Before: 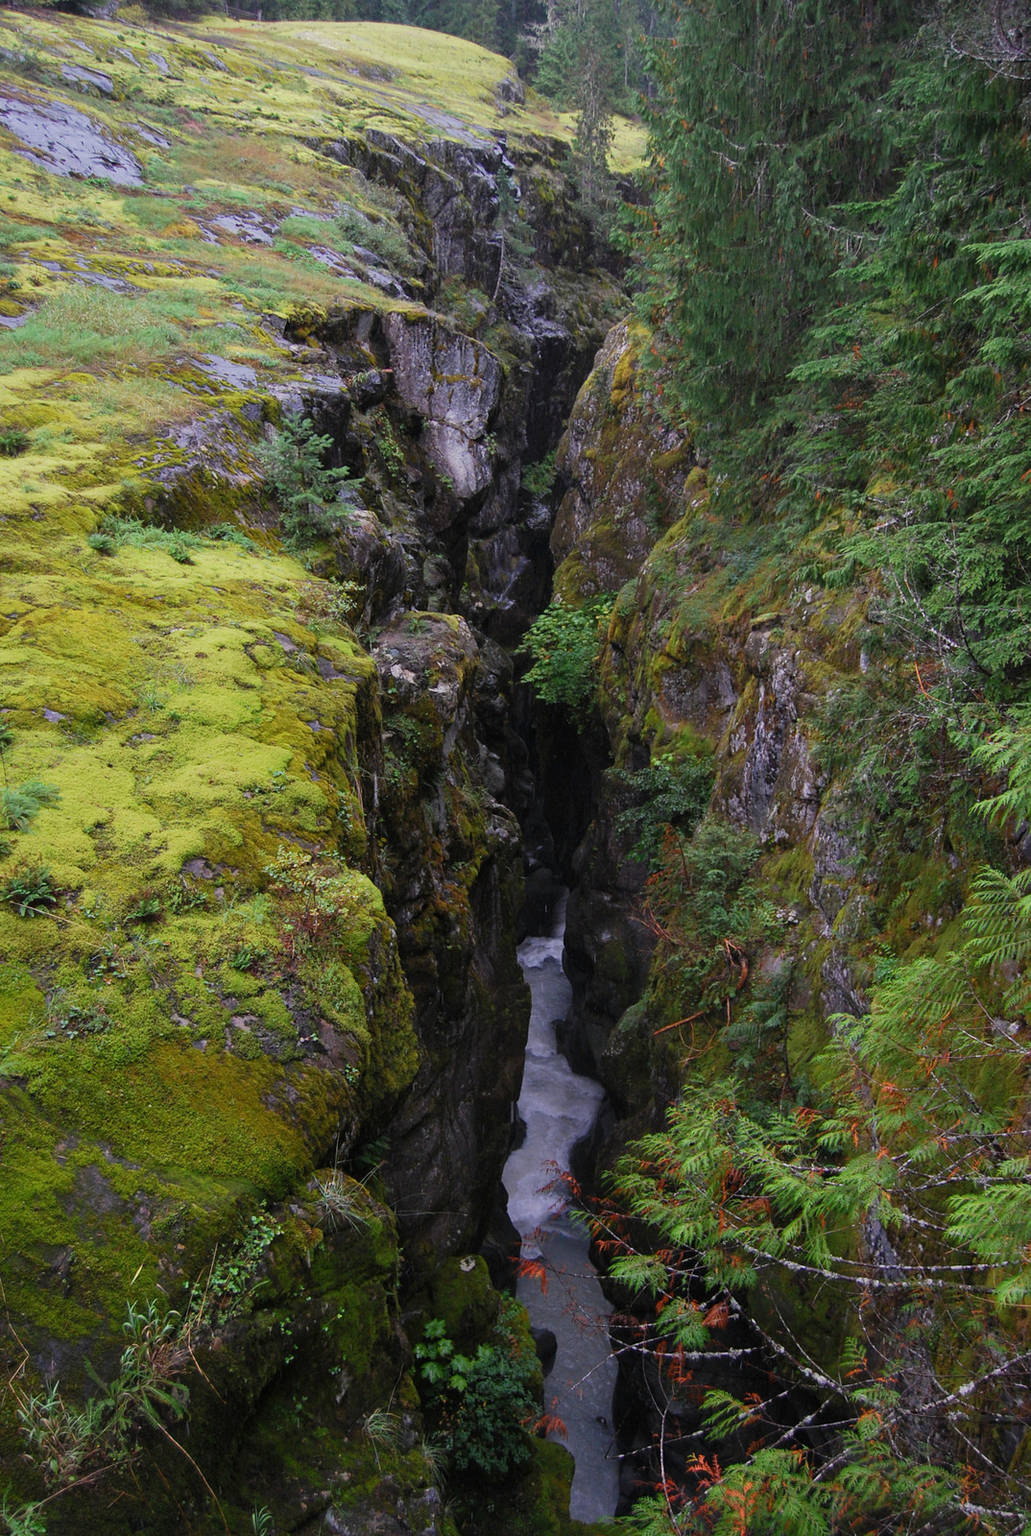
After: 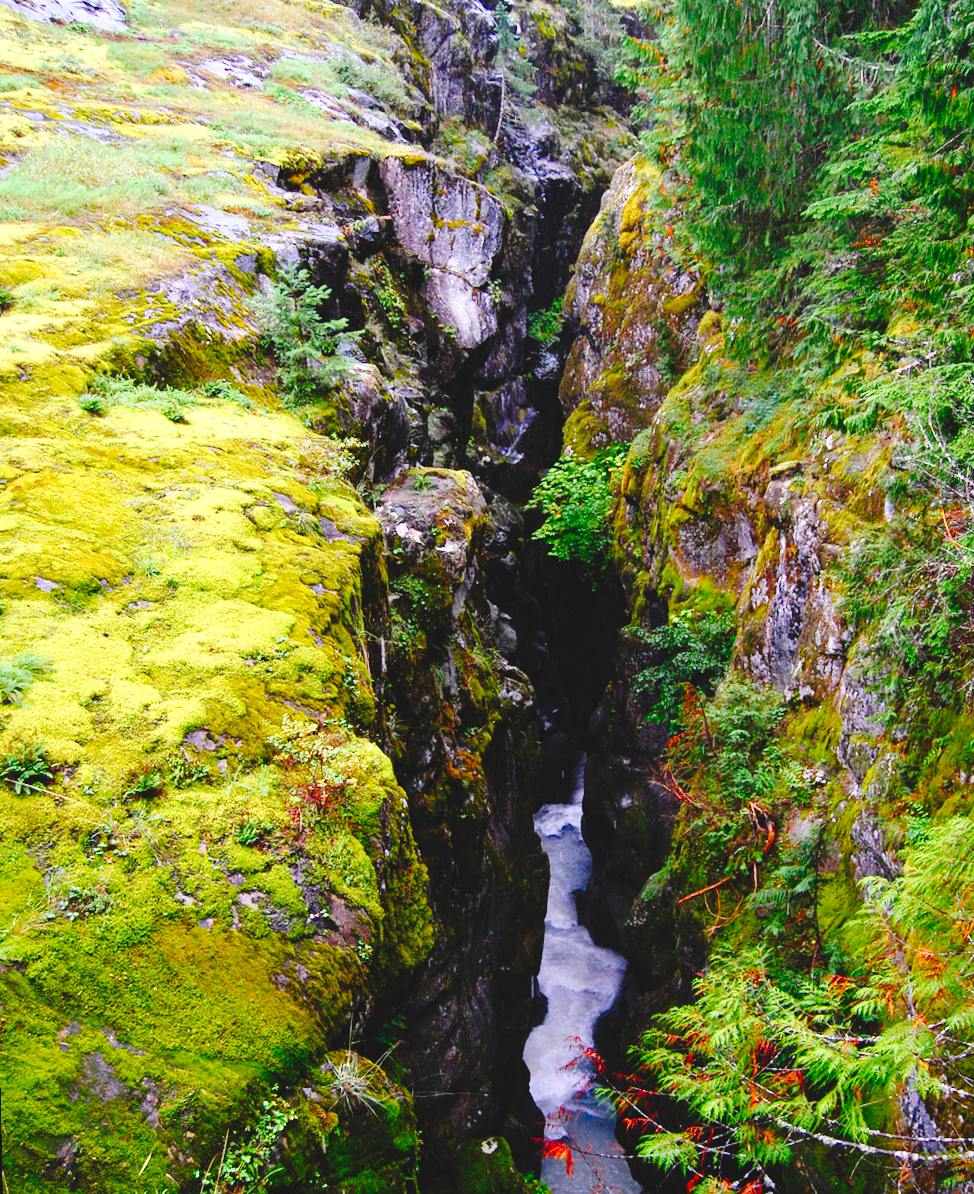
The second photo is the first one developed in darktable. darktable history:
crop and rotate: left 2.425%, top 11.305%, right 9.6%, bottom 15.08%
tone curve: curves: ch0 [(0, 0) (0.003, 0.084) (0.011, 0.084) (0.025, 0.084) (0.044, 0.084) (0.069, 0.085) (0.1, 0.09) (0.136, 0.1) (0.177, 0.119) (0.224, 0.144) (0.277, 0.205) (0.335, 0.298) (0.399, 0.417) (0.468, 0.525) (0.543, 0.631) (0.623, 0.72) (0.709, 0.8) (0.801, 0.867) (0.898, 0.934) (1, 1)], preserve colors none
exposure: black level correction 0, exposure 1 EV, compensate exposure bias true, compensate highlight preservation false
rotate and perspective: rotation -1.24°, automatic cropping off
color balance rgb: perceptual saturation grading › global saturation 35%, perceptual saturation grading › highlights -30%, perceptual saturation grading › shadows 35%, perceptual brilliance grading › global brilliance 3%, perceptual brilliance grading › highlights -3%, perceptual brilliance grading › shadows 3%
